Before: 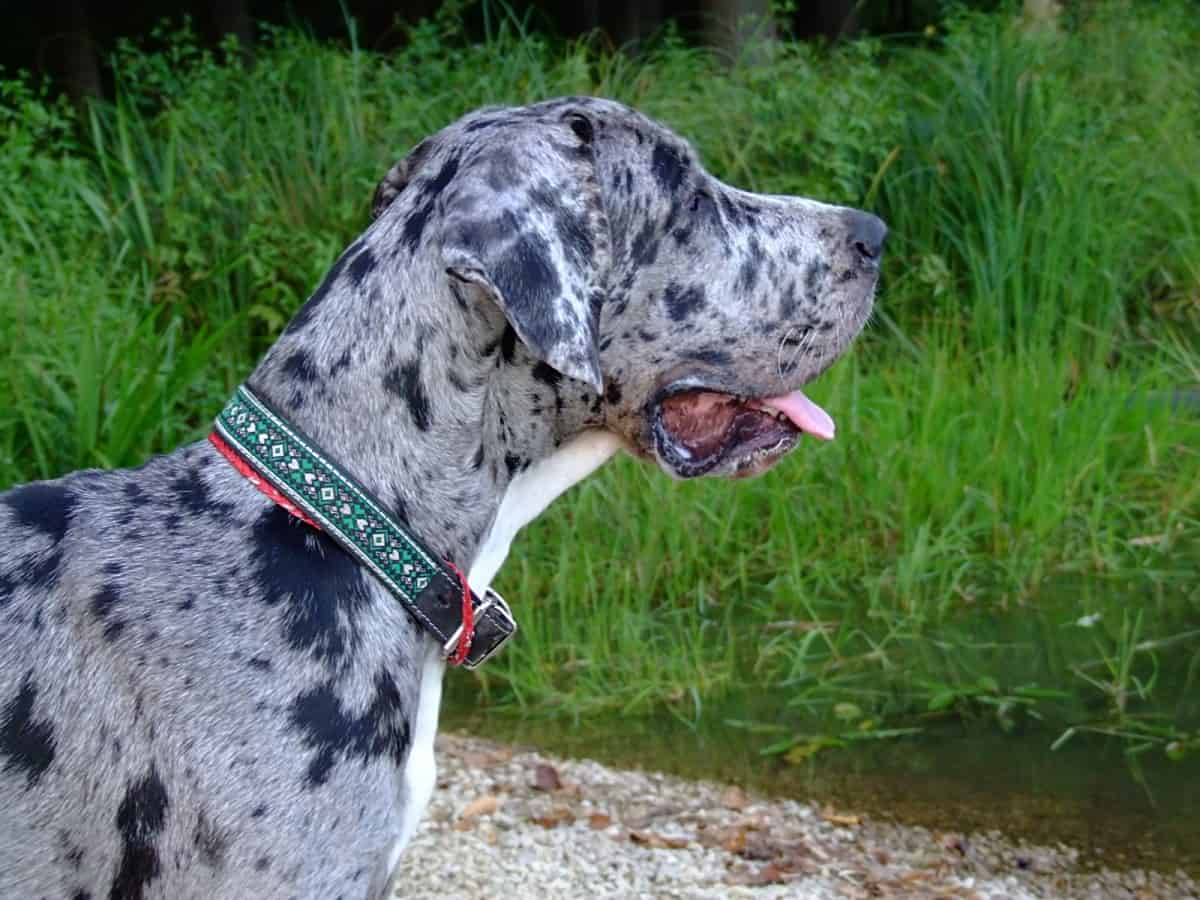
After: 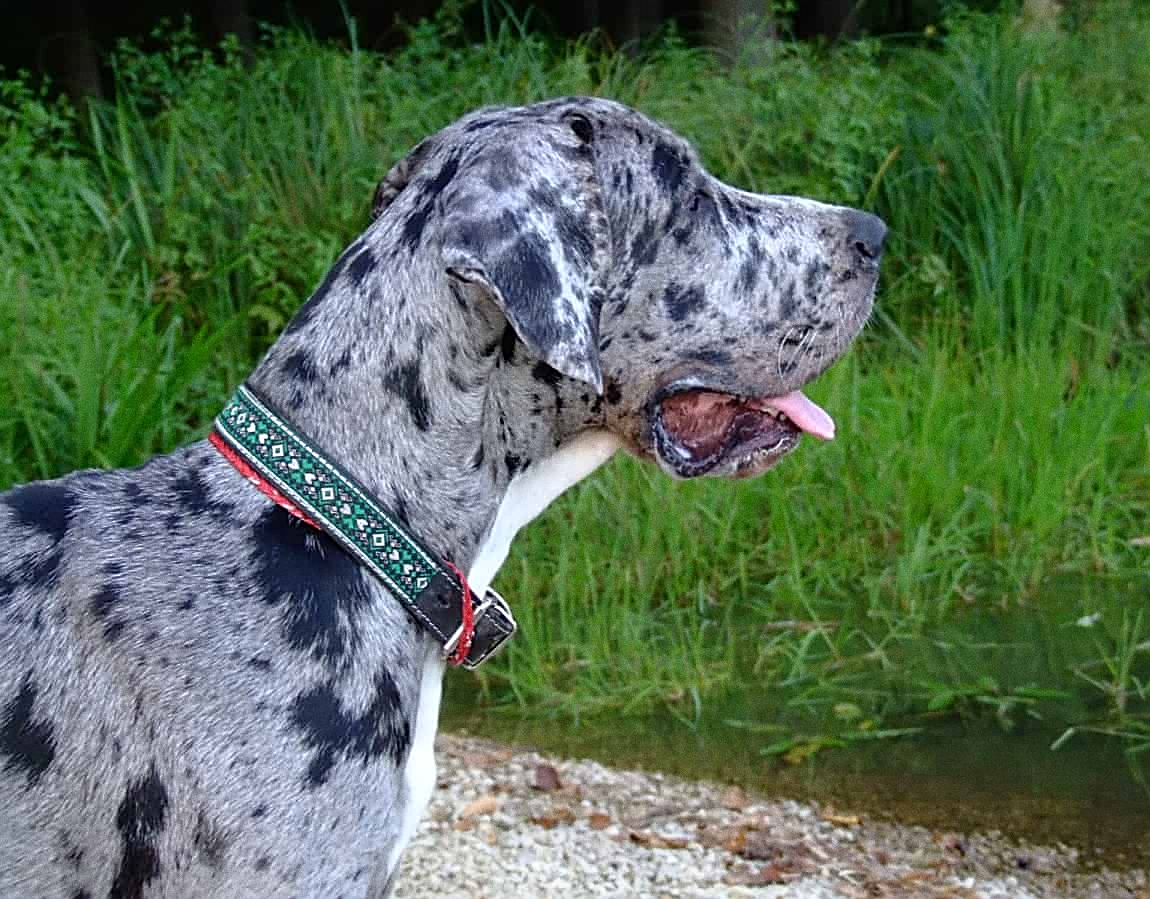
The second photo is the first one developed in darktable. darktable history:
crop: right 4.126%, bottom 0.031%
grain: coarseness 0.09 ISO
sharpen: on, module defaults
shadows and highlights: shadows 0, highlights 40
